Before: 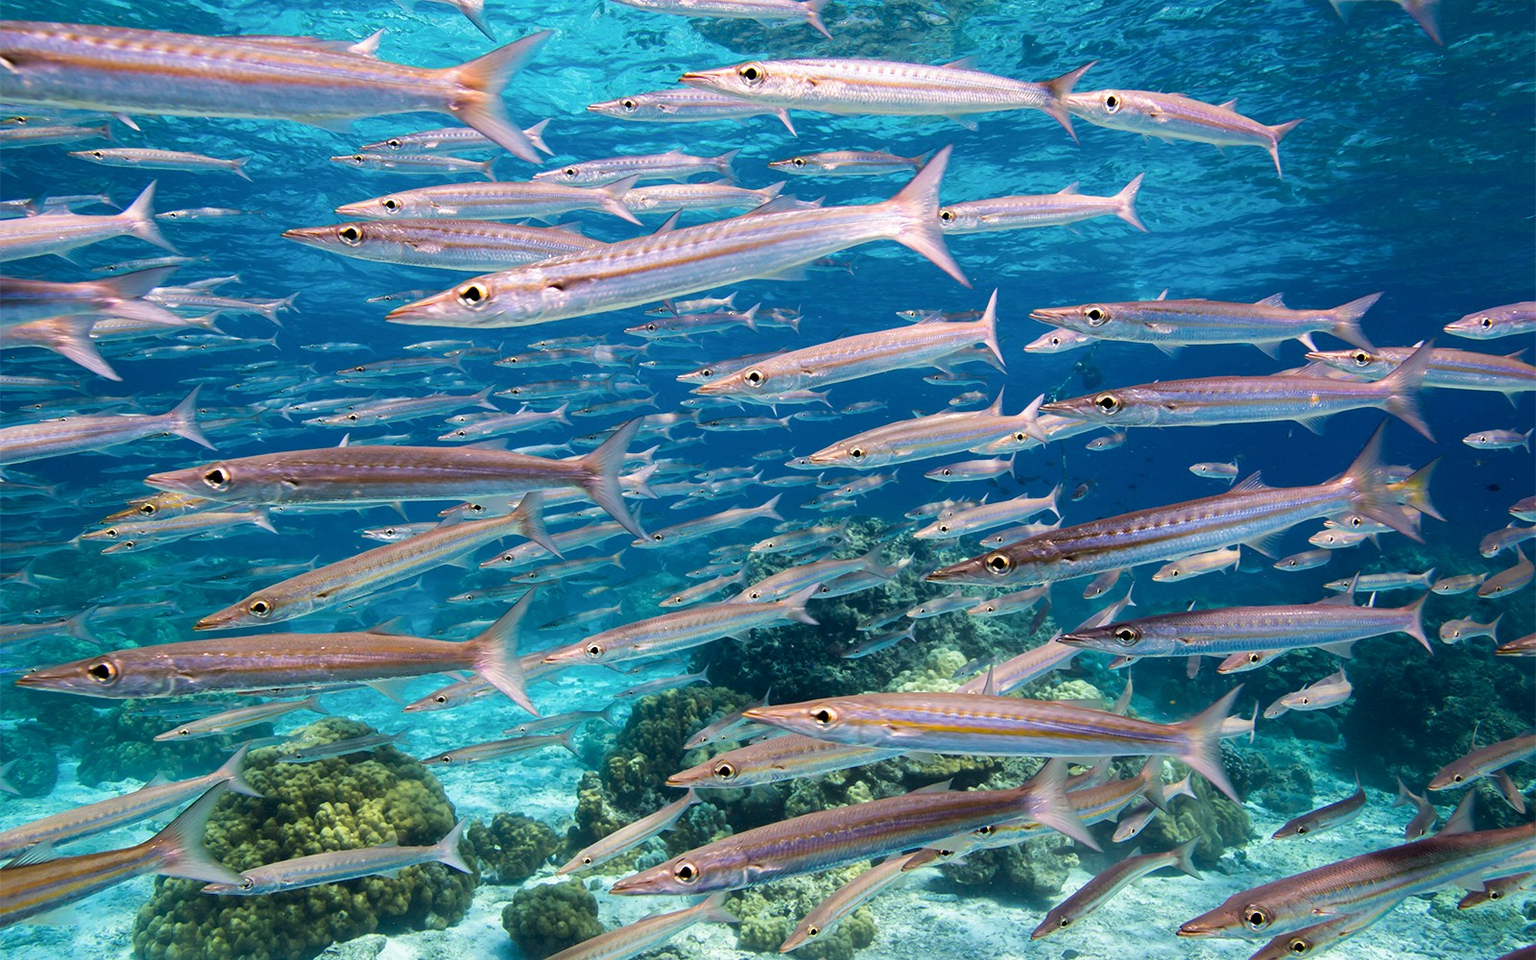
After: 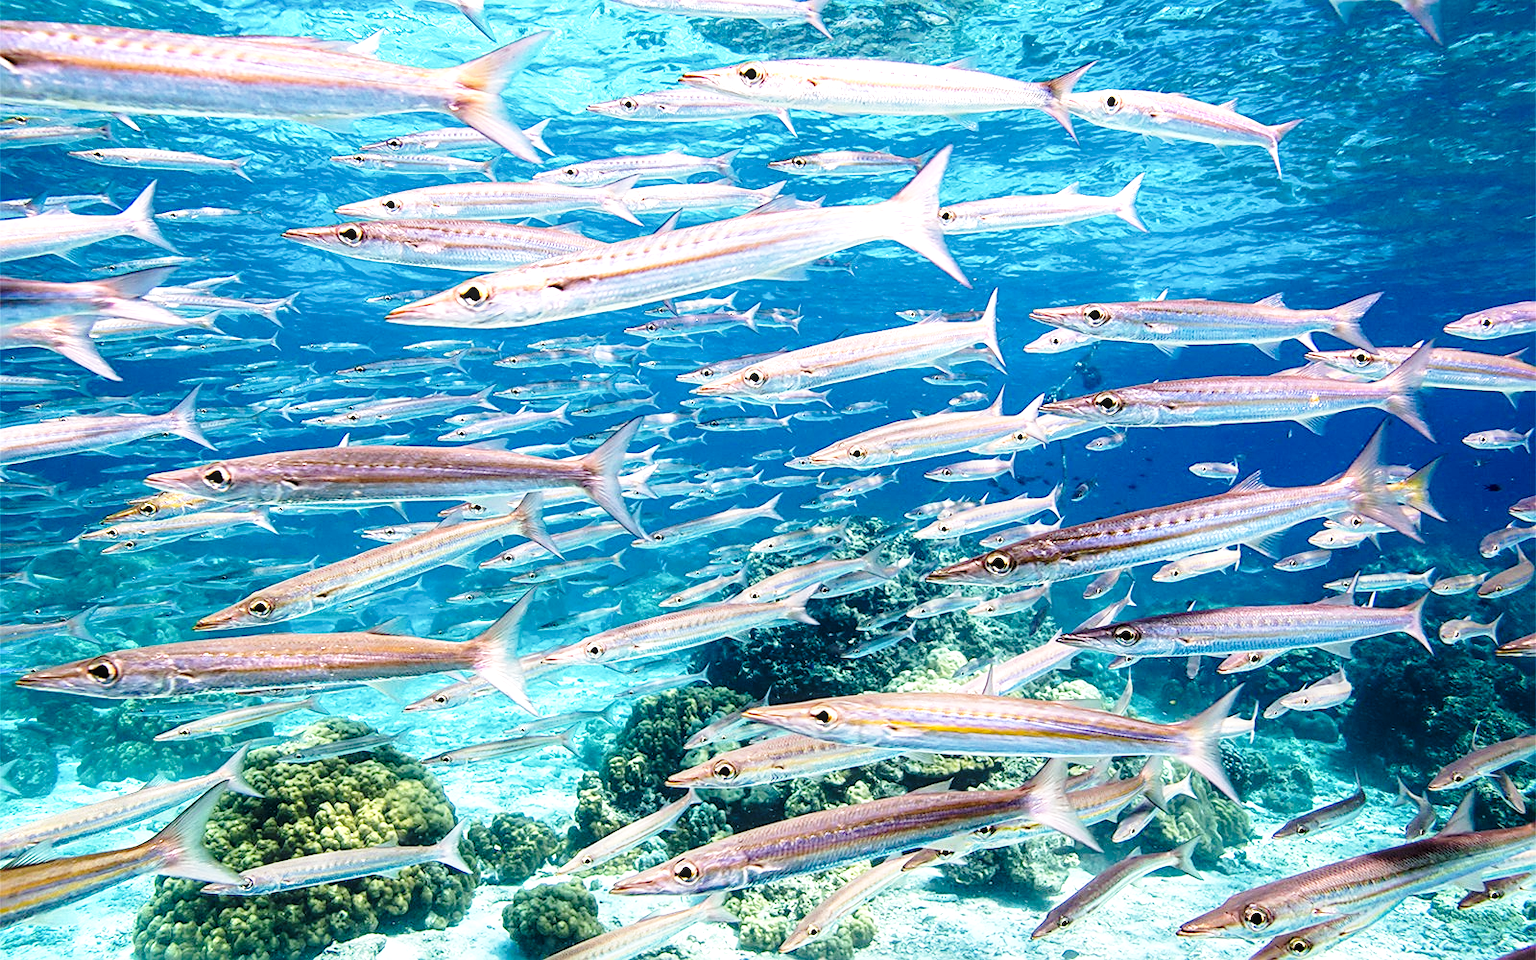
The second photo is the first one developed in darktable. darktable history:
base curve: curves: ch0 [(0, 0) (0.028, 0.03) (0.121, 0.232) (0.46, 0.748) (0.859, 0.968) (1, 1)], preserve colors none
sharpen: on, module defaults
local contrast: detail 130%
tone equalizer: -8 EV -0.398 EV, -7 EV -0.407 EV, -6 EV -0.364 EV, -5 EV -0.197 EV, -3 EV 0.225 EV, -2 EV 0.322 EV, -1 EV 0.382 EV, +0 EV 0.399 EV
